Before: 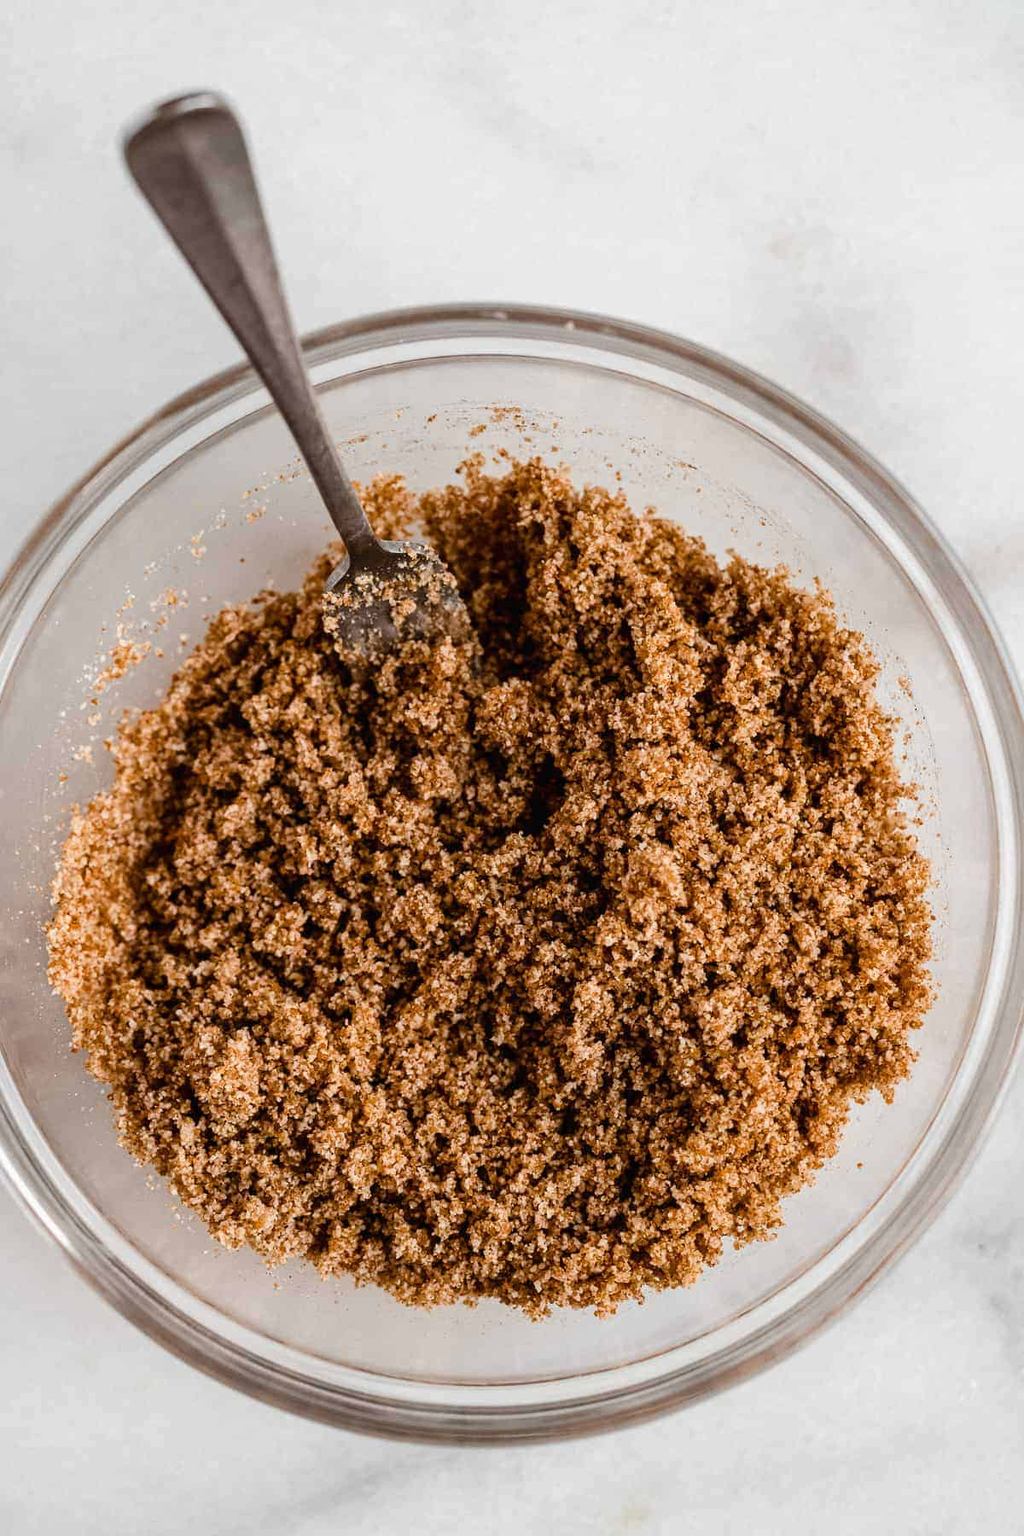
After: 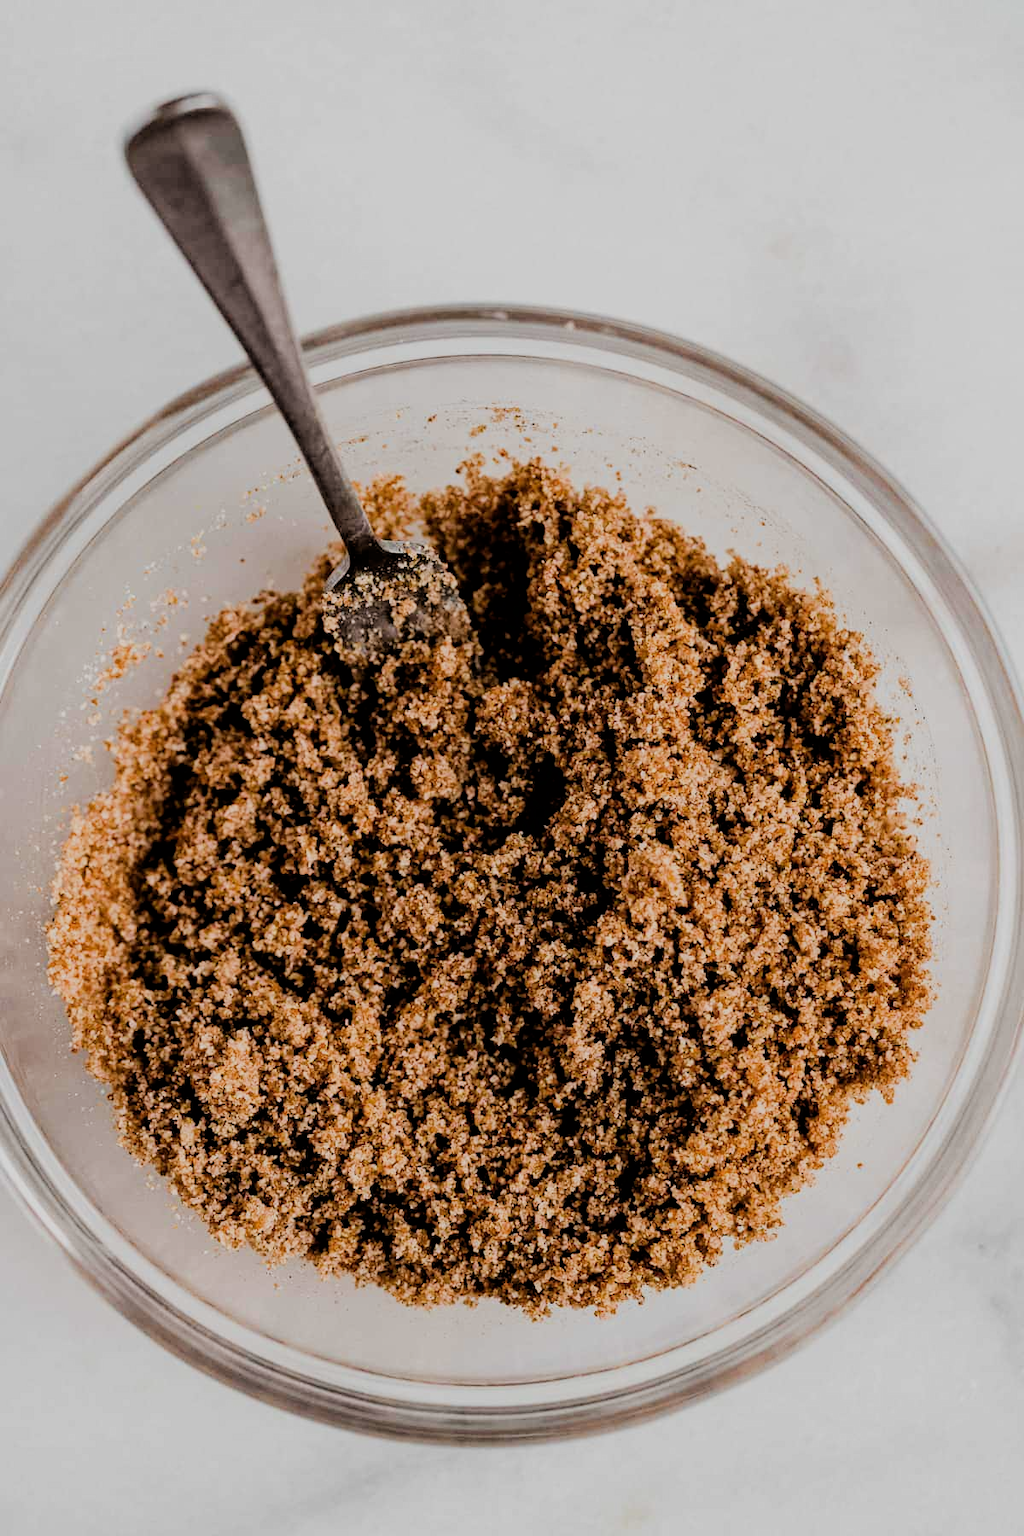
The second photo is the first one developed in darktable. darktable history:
filmic rgb: black relative exposure -4.12 EV, white relative exposure 5.15 EV, hardness 2.11, contrast 1.161
